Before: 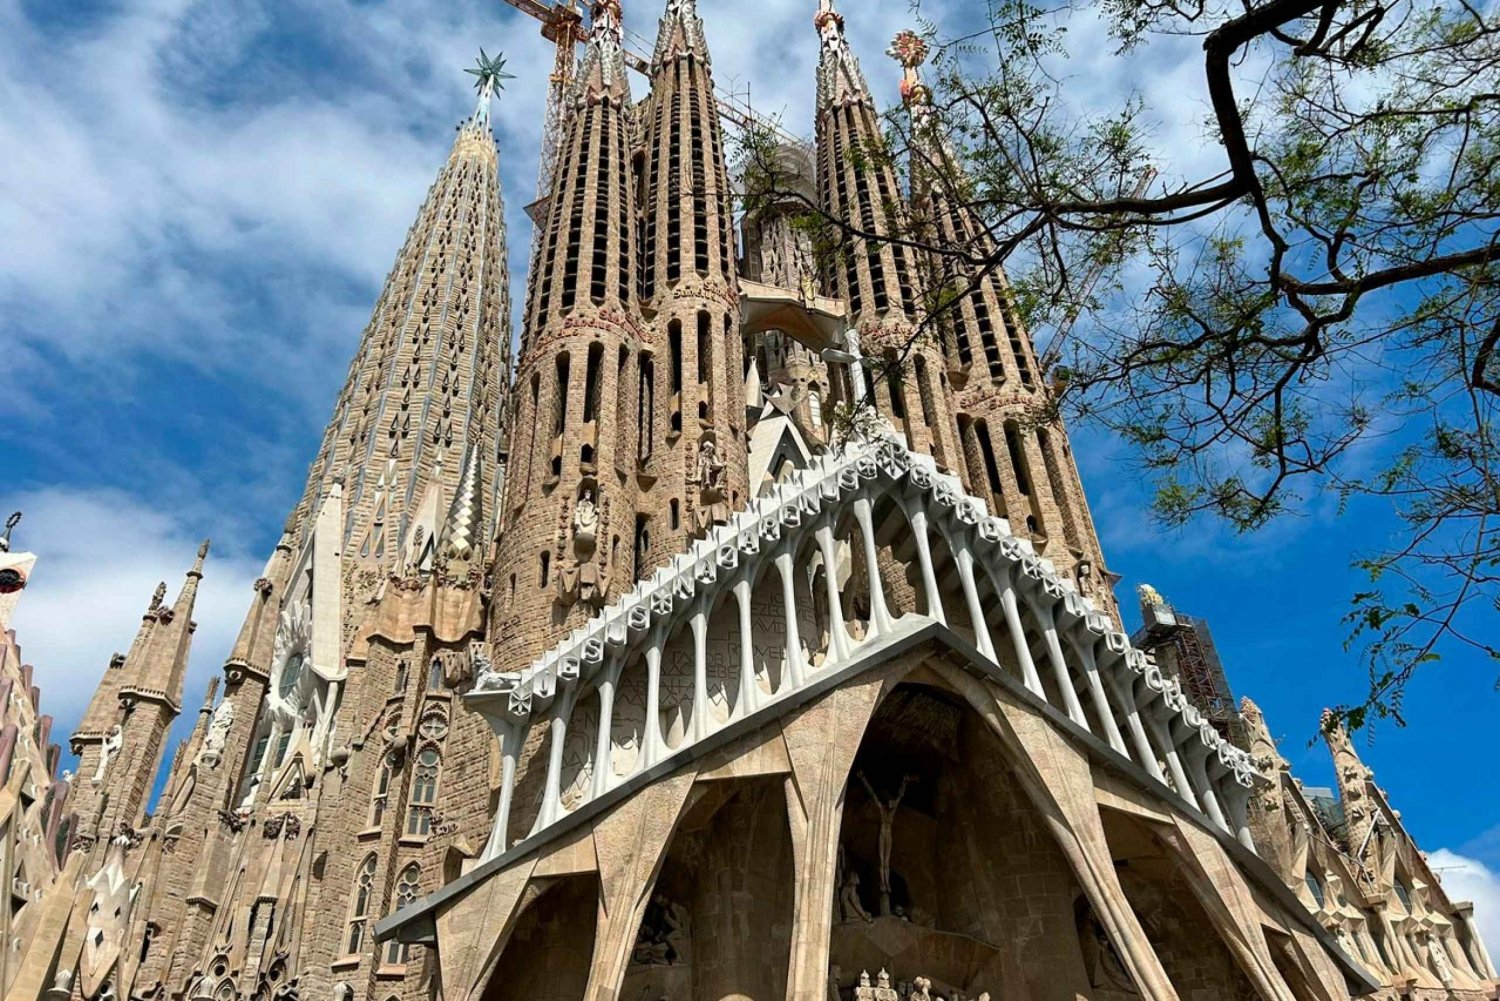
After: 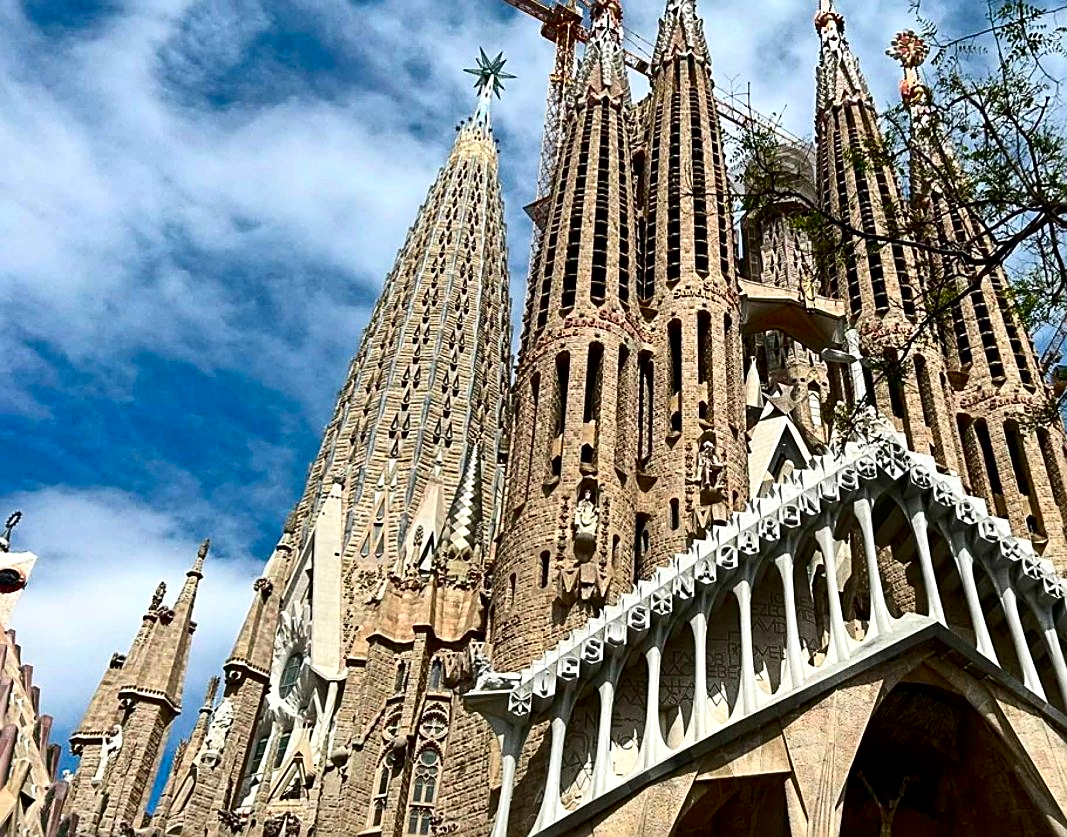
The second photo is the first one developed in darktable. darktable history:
exposure: exposure 0.152 EV, compensate highlight preservation false
crop: right 28.837%, bottom 16.372%
contrast brightness saturation: contrast 0.201, brightness -0.112, saturation 0.096
sharpen: amount 0.594
tone equalizer: mask exposure compensation -0.49 EV
shadows and highlights: highlights color adjustment 55.76%, low approximation 0.01, soften with gaussian
